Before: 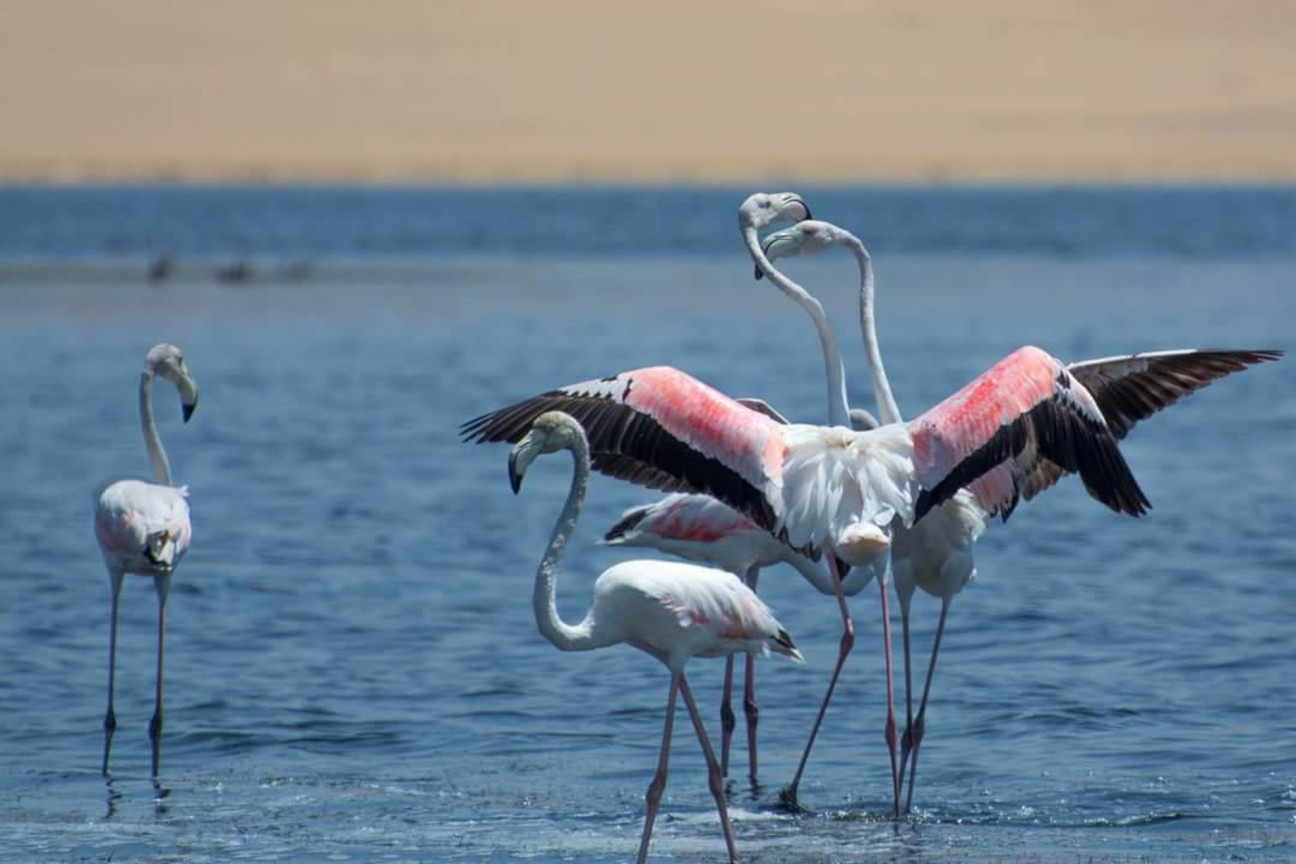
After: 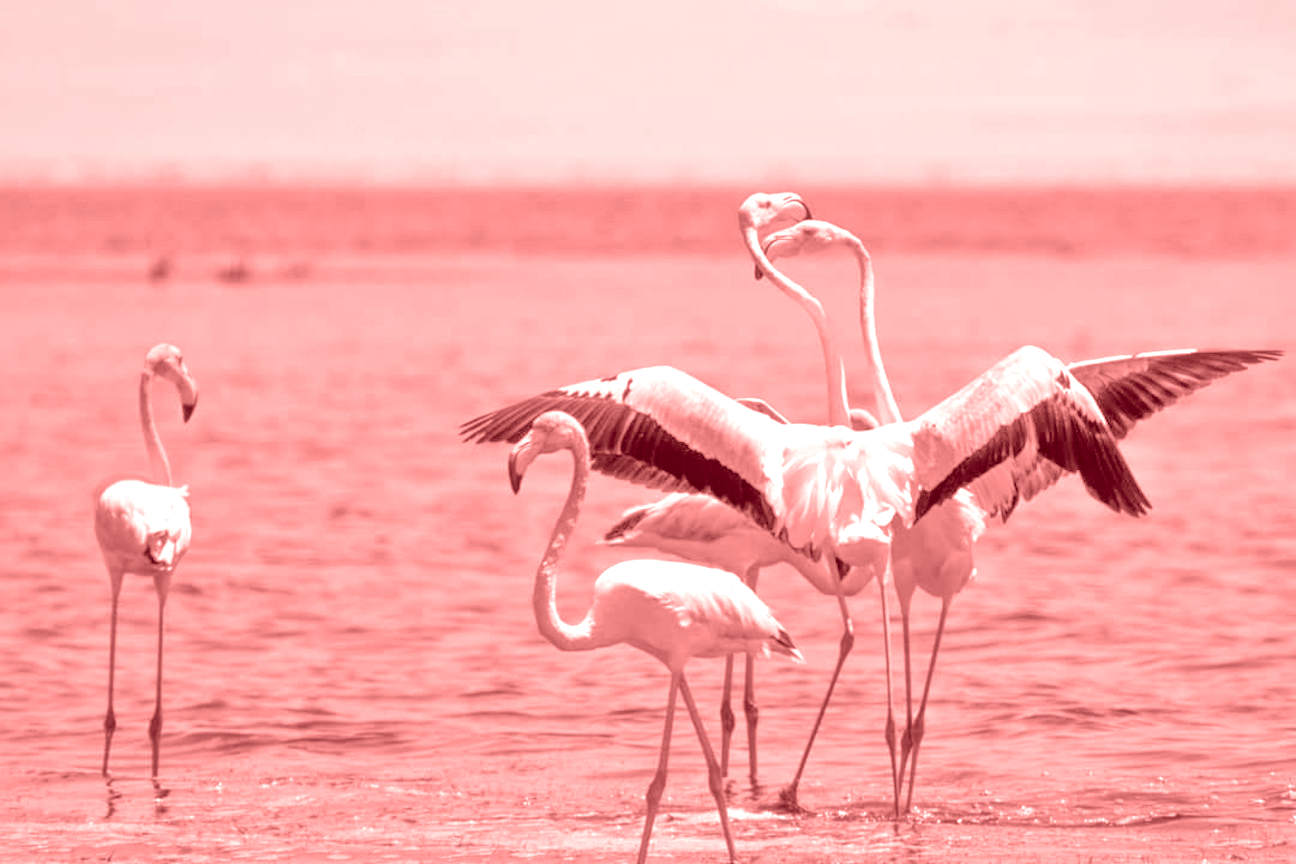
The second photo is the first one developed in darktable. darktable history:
colorize: saturation 60%, source mix 100%
exposure: black level correction 0, exposure 0.7 EV, compensate exposure bias true, compensate highlight preservation false
tone equalizer: -7 EV 0.15 EV, -6 EV 0.6 EV, -5 EV 1.15 EV, -4 EV 1.33 EV, -3 EV 1.15 EV, -2 EV 0.6 EV, -1 EV 0.15 EV, mask exposure compensation -0.5 EV
